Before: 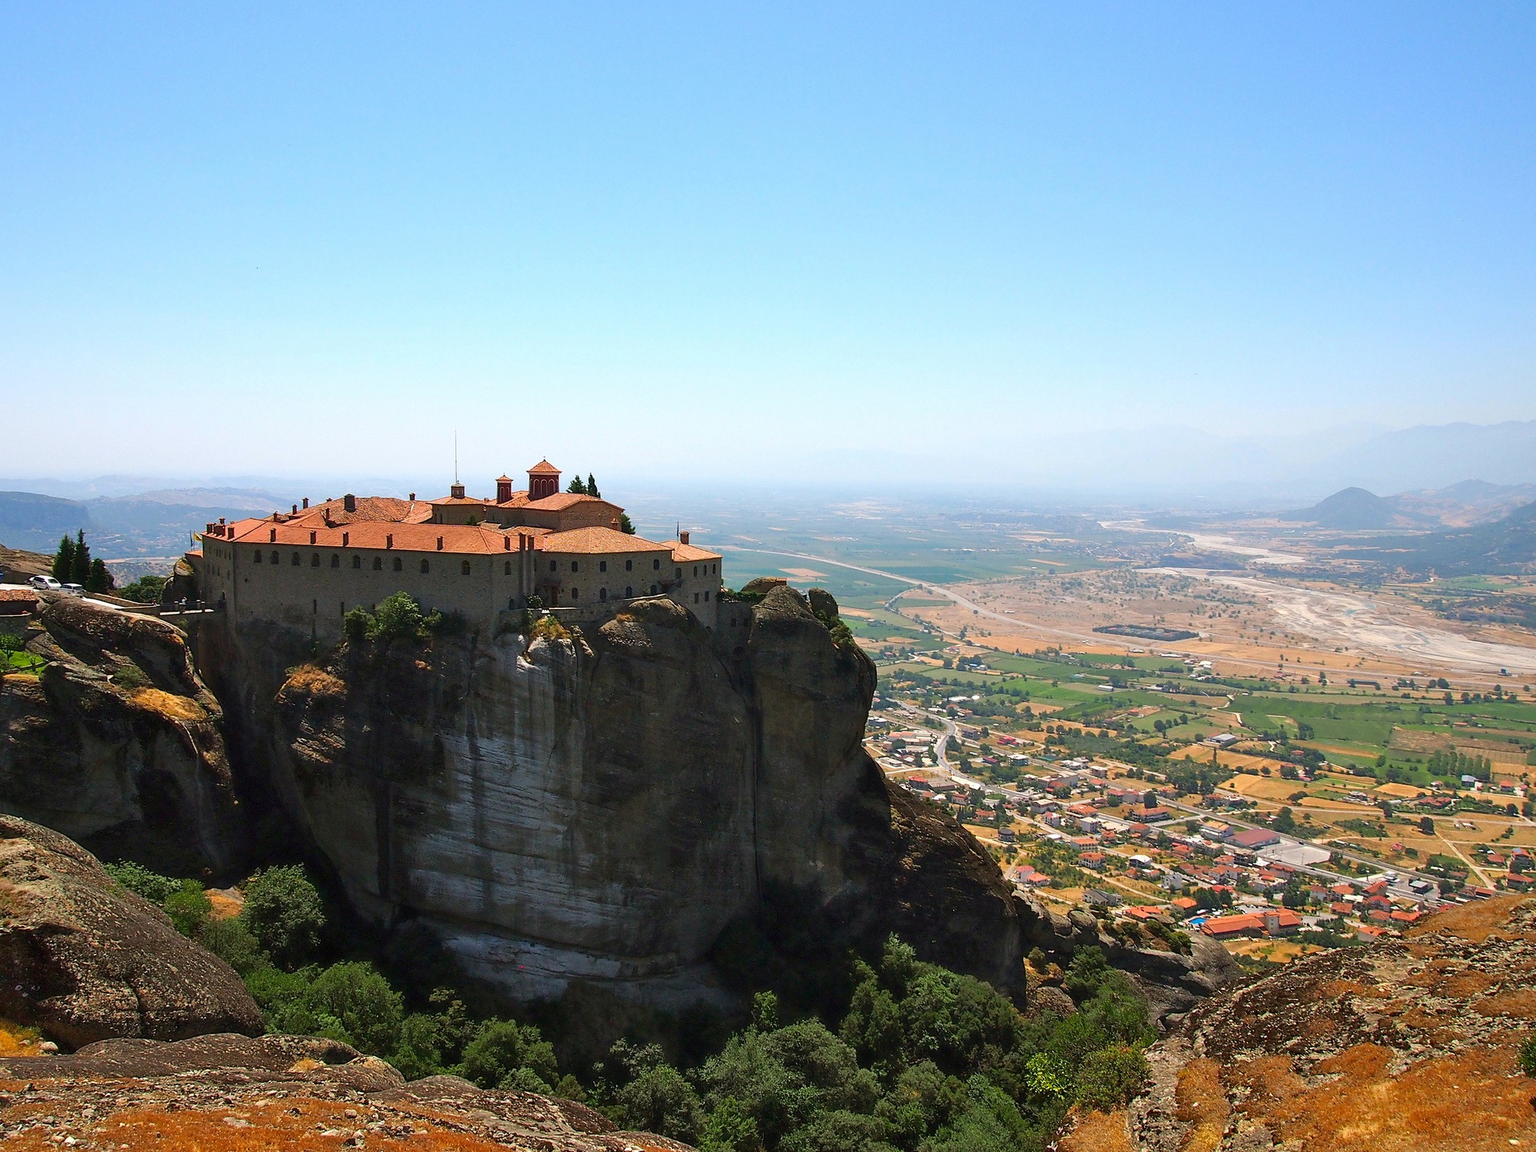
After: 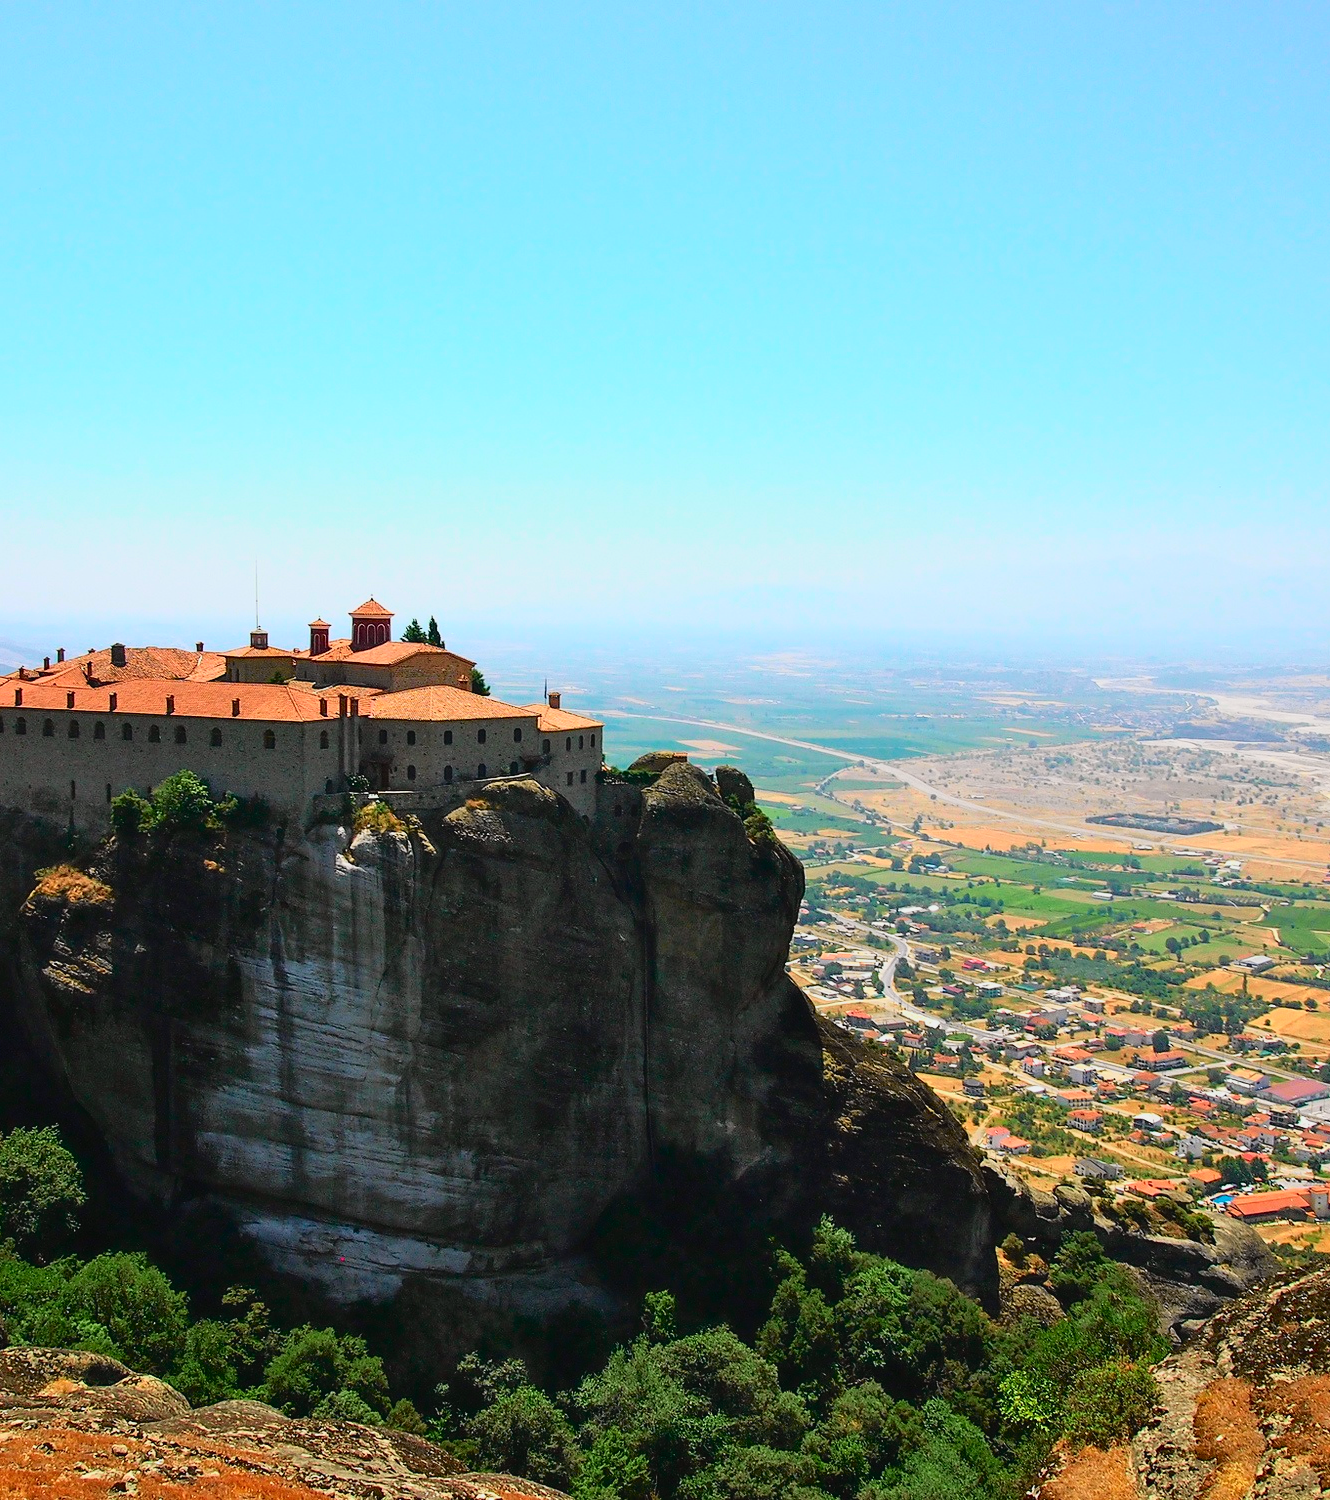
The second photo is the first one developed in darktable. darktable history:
crop: left 16.899%, right 16.556%
tone curve: curves: ch0 [(0, 0.022) (0.114, 0.088) (0.282, 0.316) (0.446, 0.511) (0.613, 0.693) (0.786, 0.843) (0.999, 0.949)]; ch1 [(0, 0) (0.395, 0.343) (0.463, 0.427) (0.486, 0.474) (0.503, 0.5) (0.535, 0.522) (0.555, 0.566) (0.594, 0.614) (0.755, 0.793) (1, 1)]; ch2 [(0, 0) (0.369, 0.388) (0.449, 0.431) (0.501, 0.5) (0.528, 0.517) (0.561, 0.59) (0.612, 0.646) (0.697, 0.721) (1, 1)], color space Lab, independent channels, preserve colors none
